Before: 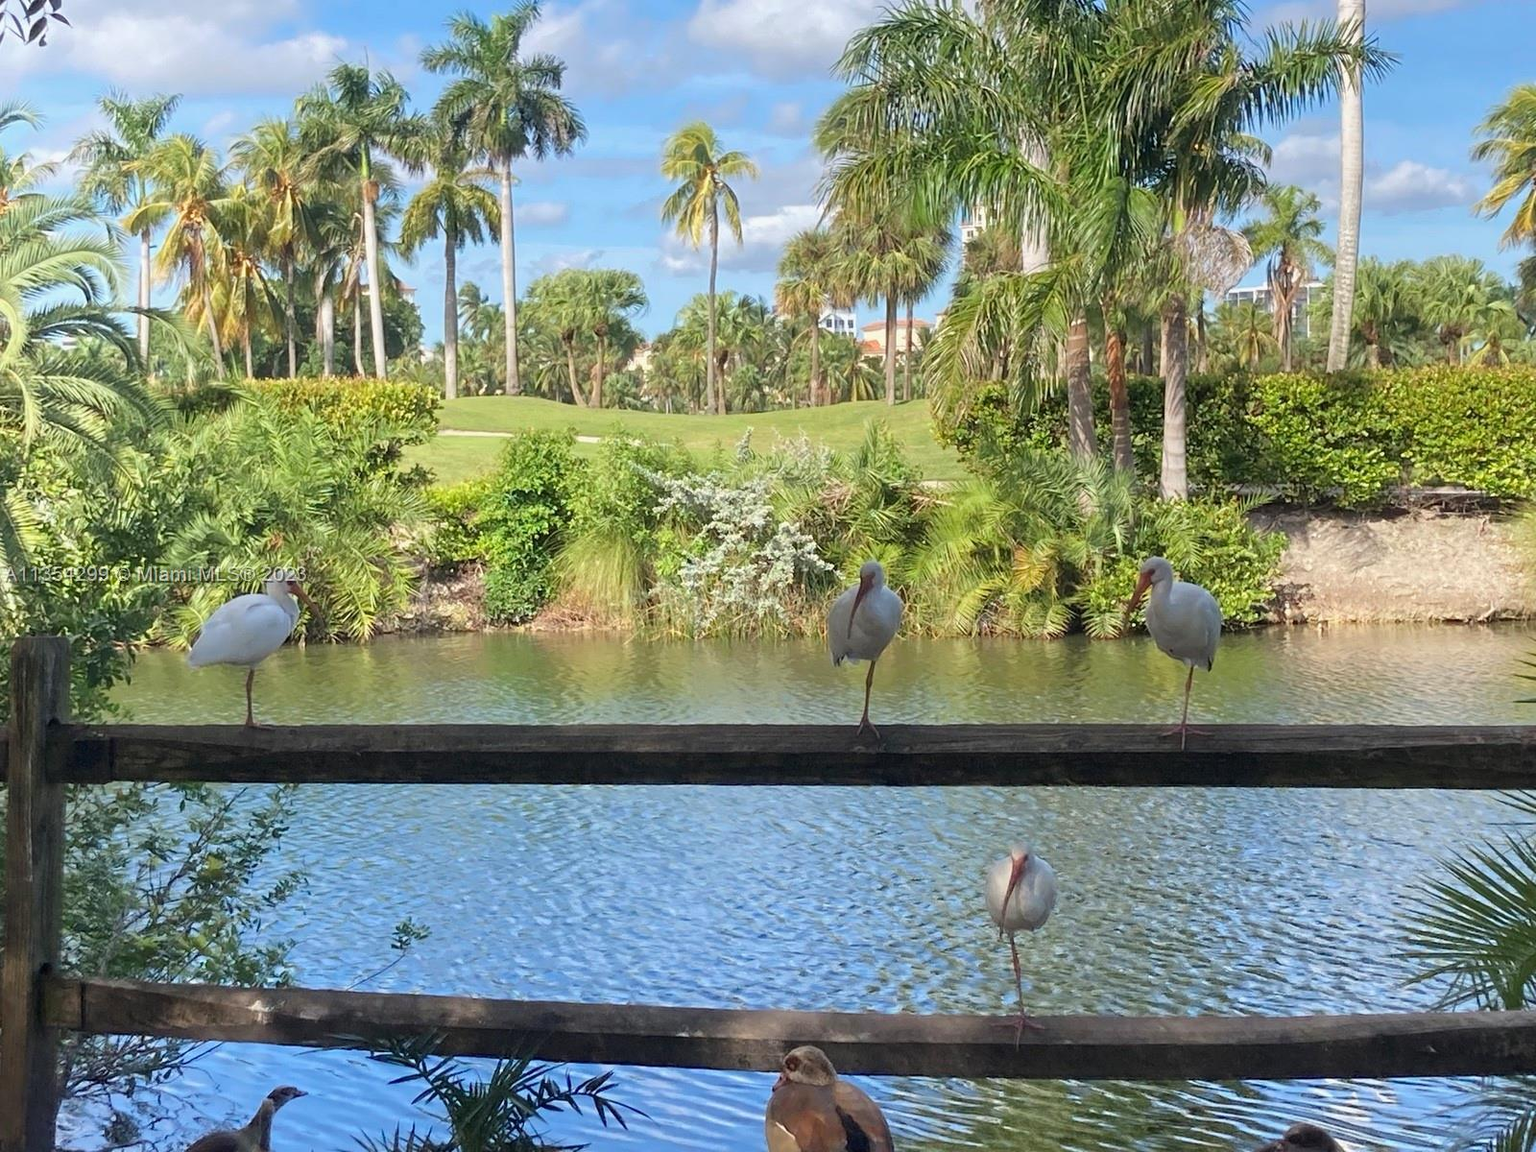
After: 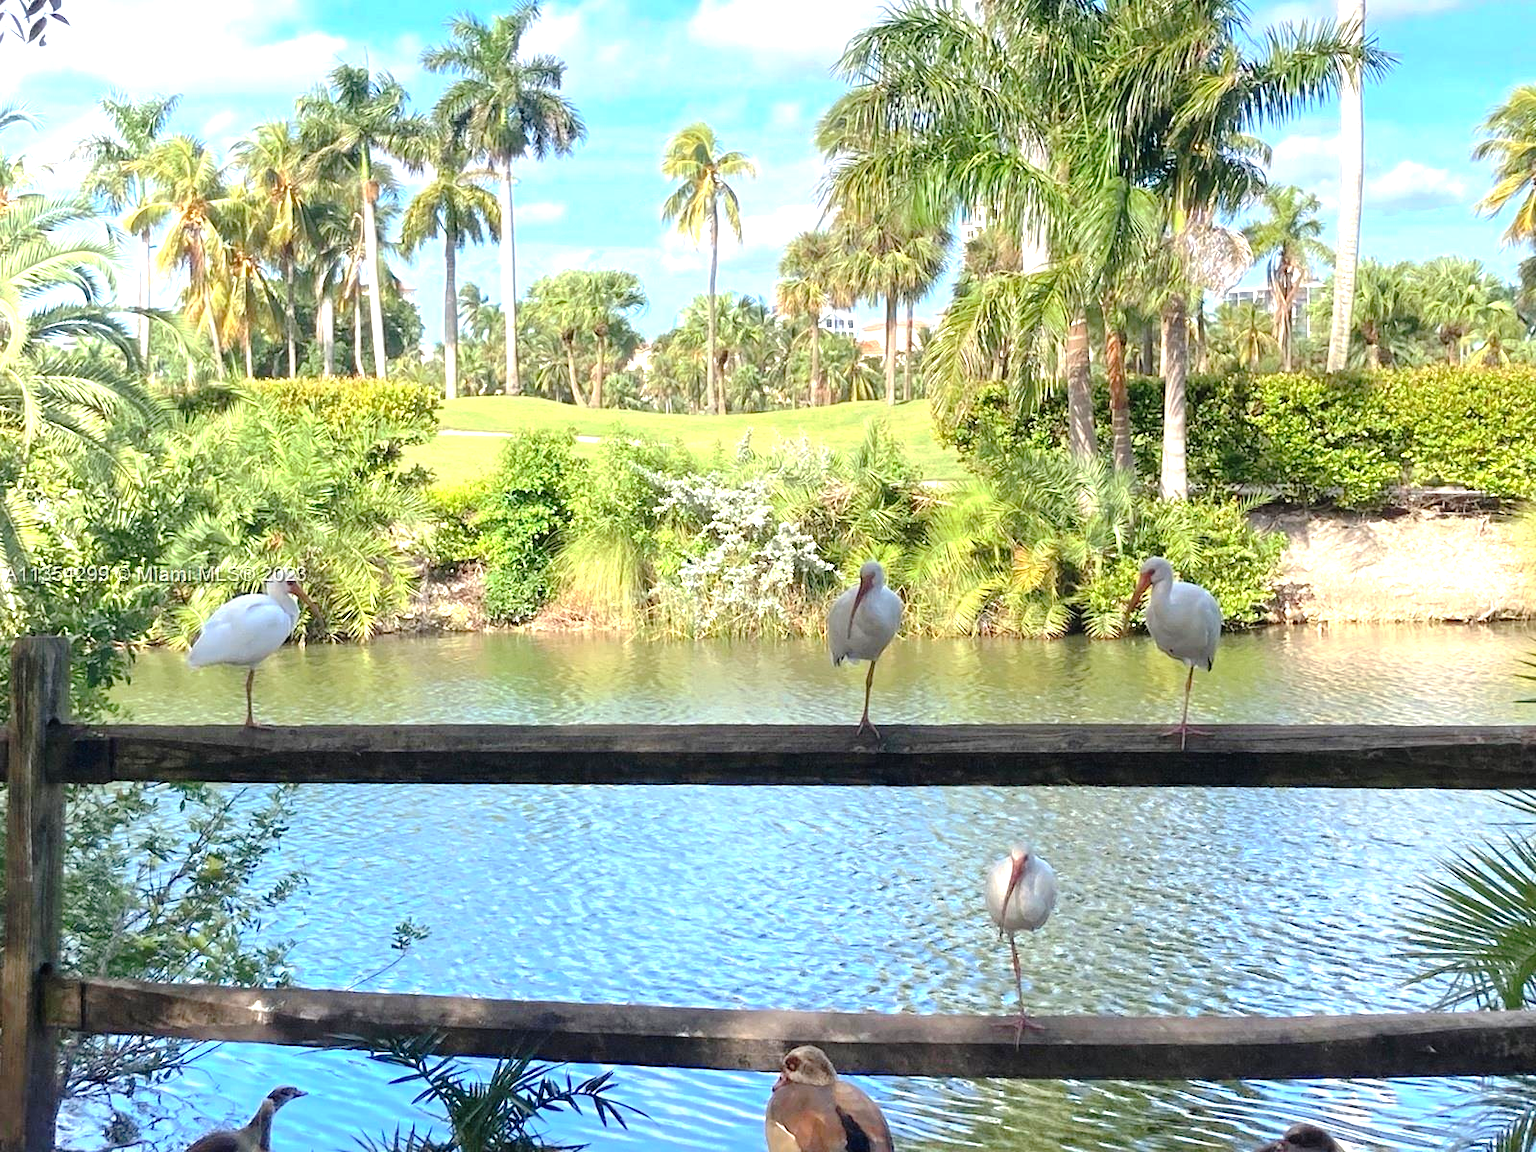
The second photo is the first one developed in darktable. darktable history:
tone curve: curves: ch0 [(0, 0) (0.003, 0.008) (0.011, 0.01) (0.025, 0.012) (0.044, 0.023) (0.069, 0.033) (0.1, 0.046) (0.136, 0.075) (0.177, 0.116) (0.224, 0.171) (0.277, 0.235) (0.335, 0.312) (0.399, 0.397) (0.468, 0.466) (0.543, 0.54) (0.623, 0.62) (0.709, 0.701) (0.801, 0.782) (0.898, 0.877) (1, 1)], preserve colors none
exposure: black level correction 0, exposure 1 EV, compensate exposure bias true, compensate highlight preservation false
